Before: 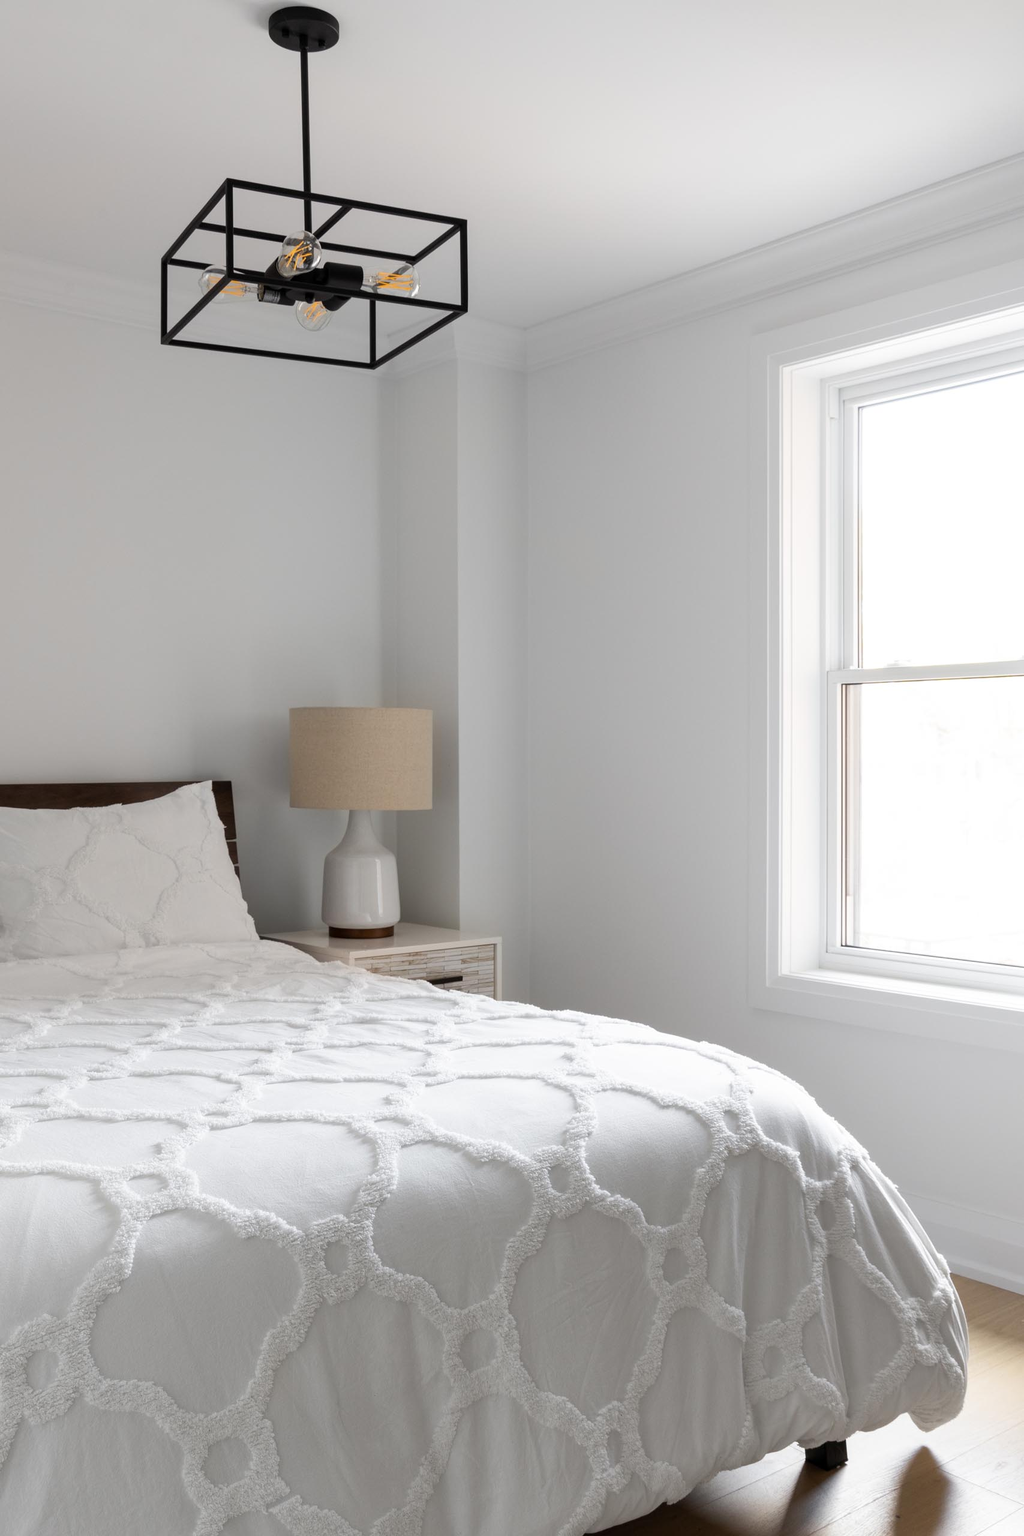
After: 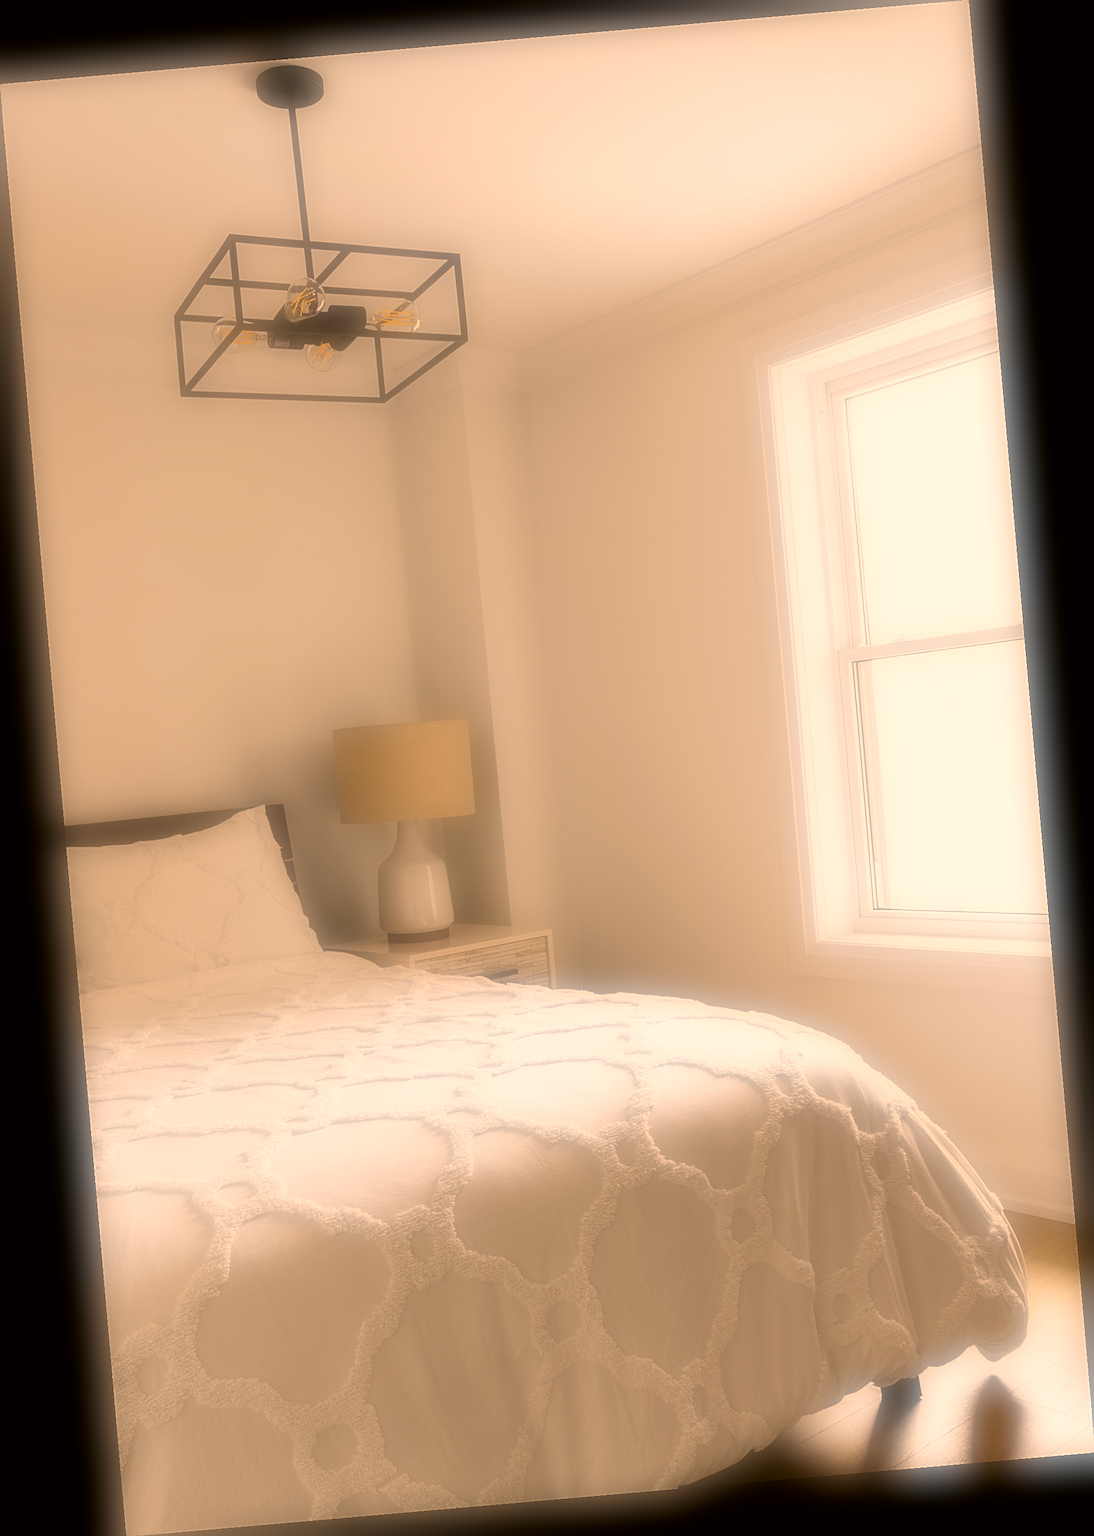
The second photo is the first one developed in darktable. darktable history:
sharpen: on, module defaults
rotate and perspective: rotation -4.98°, automatic cropping off
soften: on, module defaults
color correction: highlights a* 17.94, highlights b* 35.39, shadows a* 1.48, shadows b* 6.42, saturation 1.01
